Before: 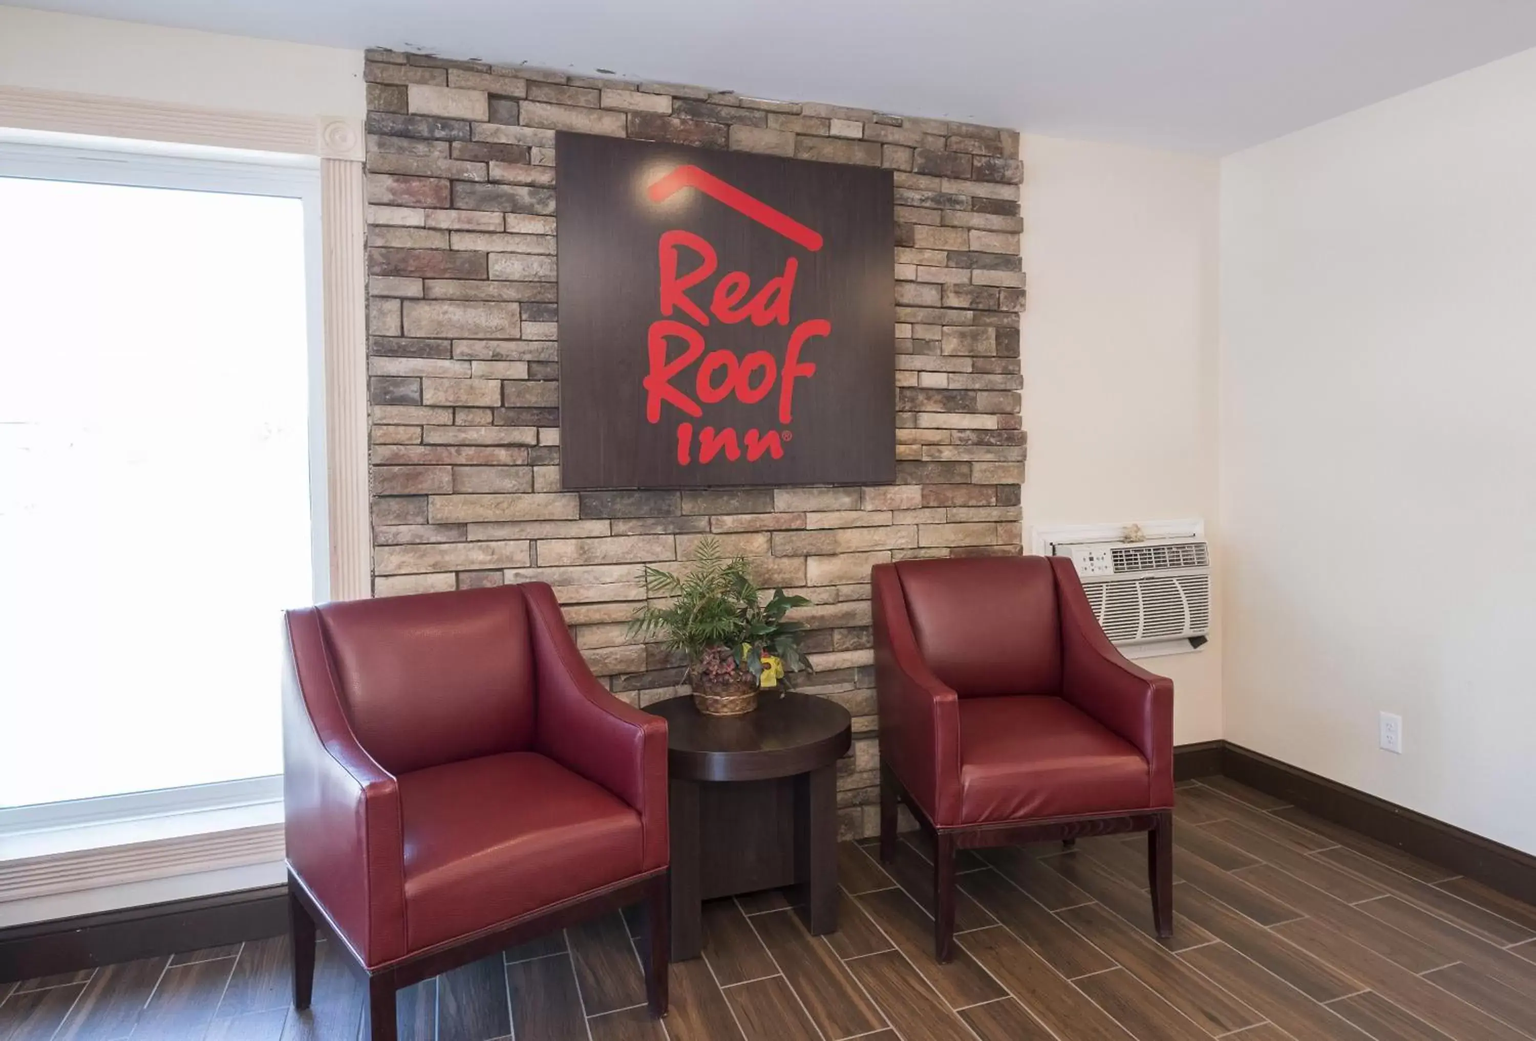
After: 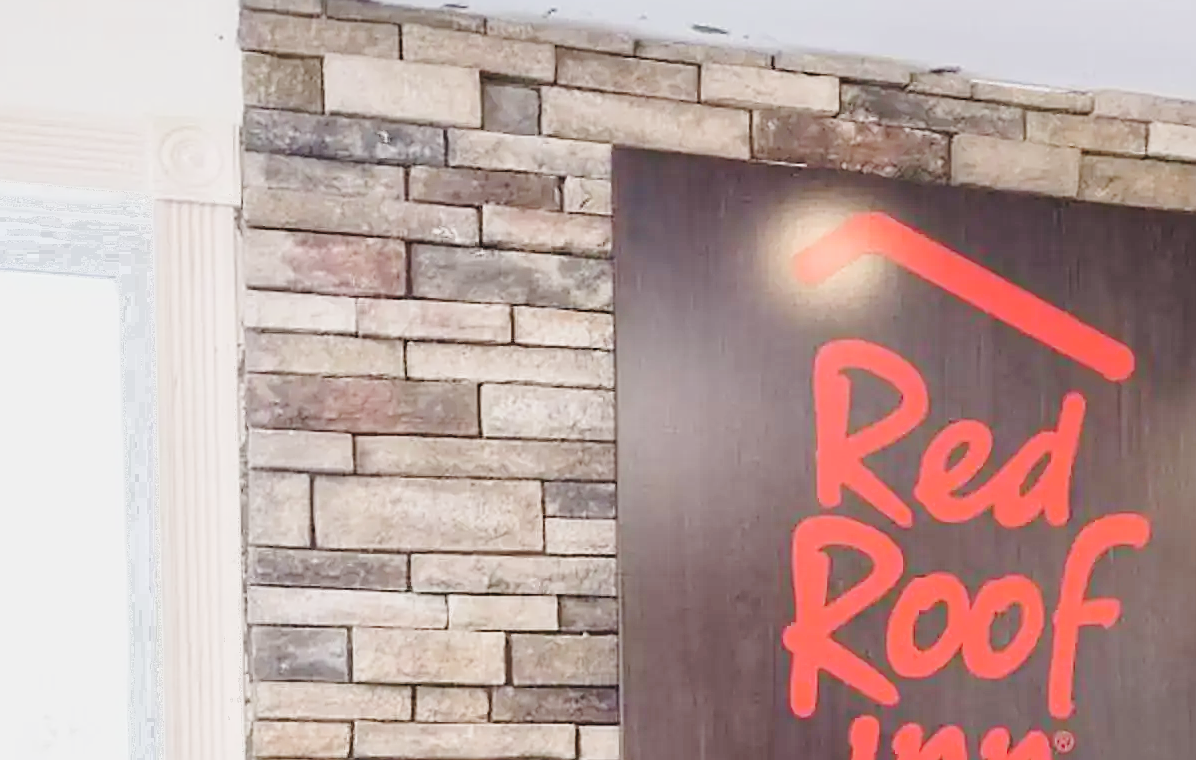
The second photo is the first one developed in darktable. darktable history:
tone curve: curves: ch0 [(0, 0.026) (0.104, 0.1) (0.233, 0.262) (0.398, 0.507) (0.498, 0.621) (0.65, 0.757) (0.835, 0.883) (1, 0.961)]; ch1 [(0, 0) (0.346, 0.307) (0.408, 0.369) (0.453, 0.457) (0.482, 0.476) (0.502, 0.498) (0.521, 0.507) (0.553, 0.554) (0.638, 0.646) (0.693, 0.727) (1, 1)]; ch2 [(0, 0) (0.366, 0.337) (0.434, 0.46) (0.485, 0.494) (0.5, 0.494) (0.511, 0.508) (0.537, 0.55) (0.579, 0.599) (0.663, 0.67) (1, 1)], preserve colors none
filmic rgb: middle gray luminance 18.34%, black relative exposure -11.44 EV, white relative exposure 2.56 EV, target black luminance 0%, hardness 8.39, latitude 98.87%, contrast 1.08, shadows ↔ highlights balance 0.606%, color science v6 (2022)
sharpen: on, module defaults
crop: left 15.776%, top 5.456%, right 44.351%, bottom 57.143%
exposure: exposure 0.425 EV, compensate exposure bias true, compensate highlight preservation false
